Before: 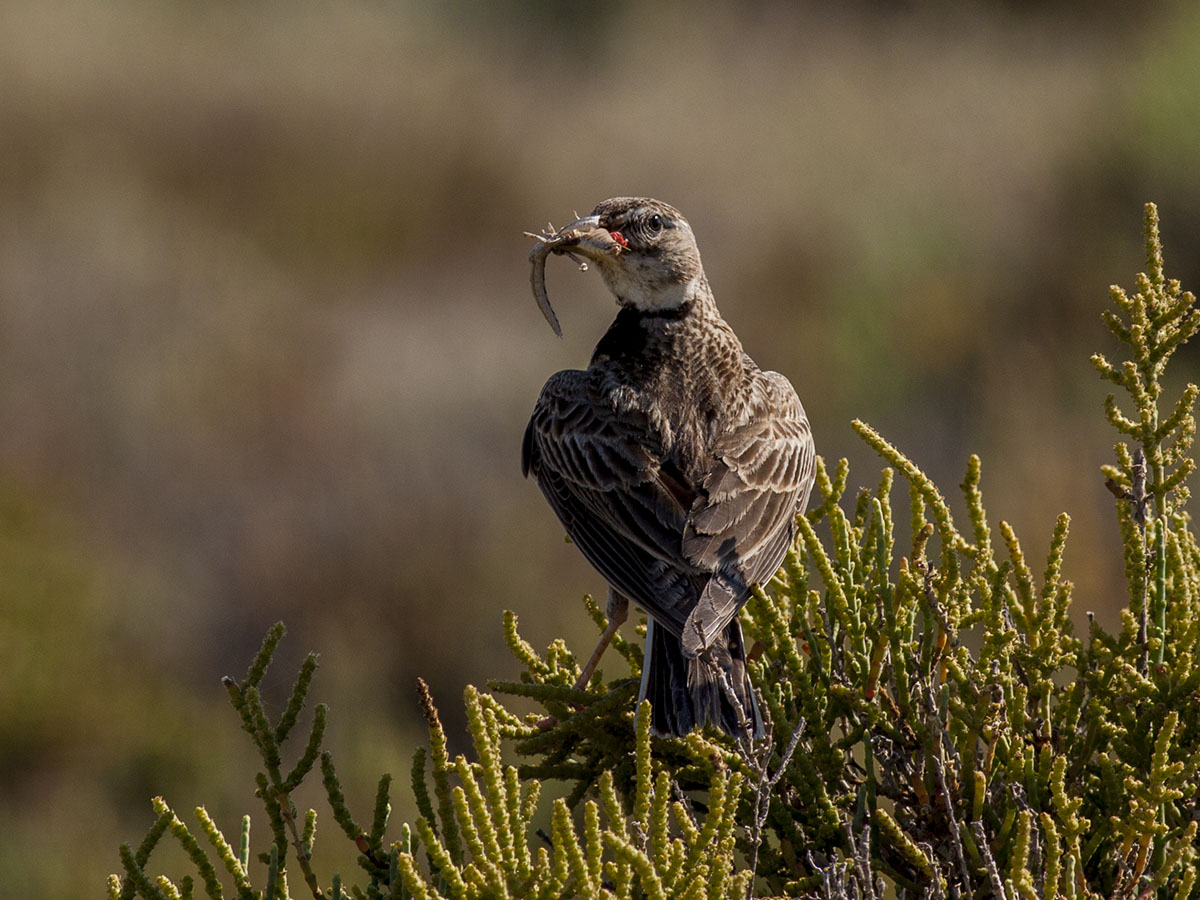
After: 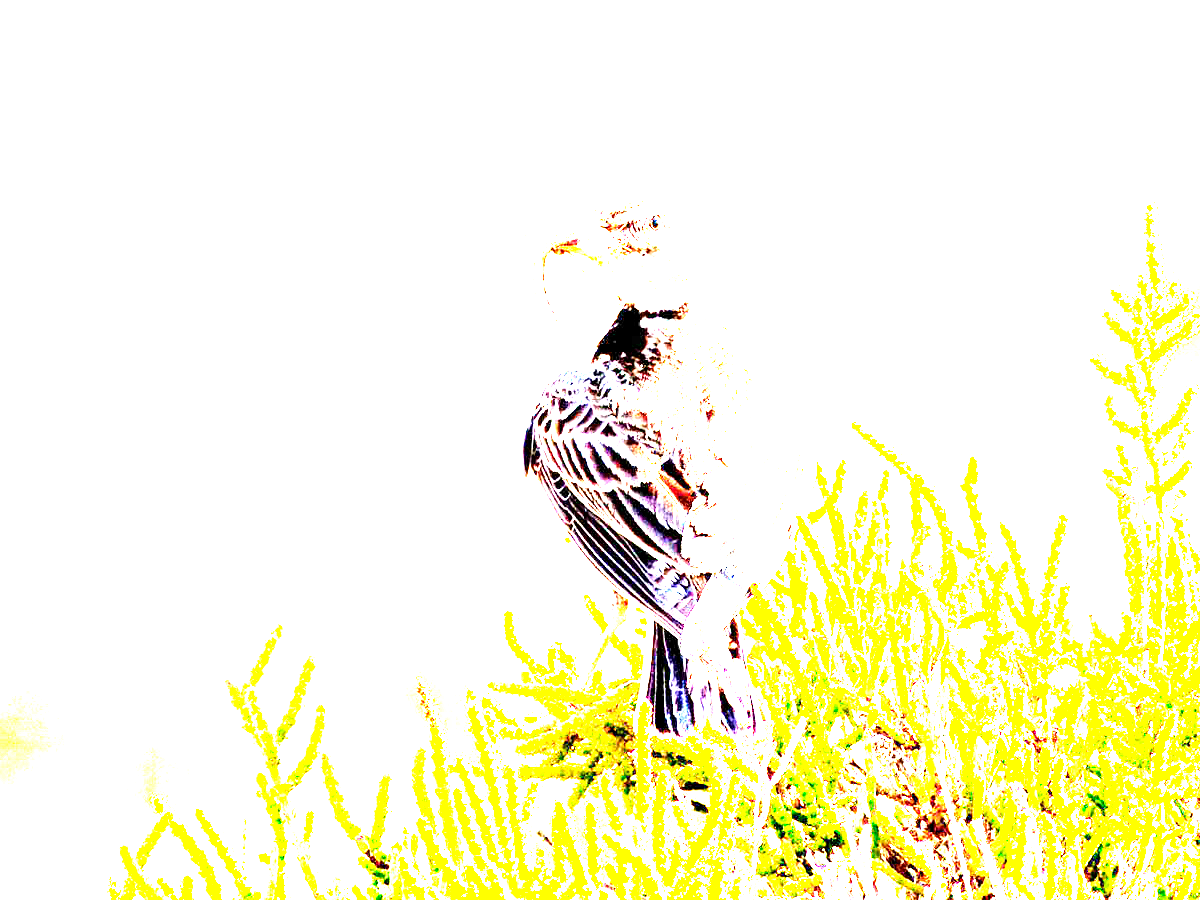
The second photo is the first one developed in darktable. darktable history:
exposure: exposure 7.945 EV, compensate highlight preservation false
